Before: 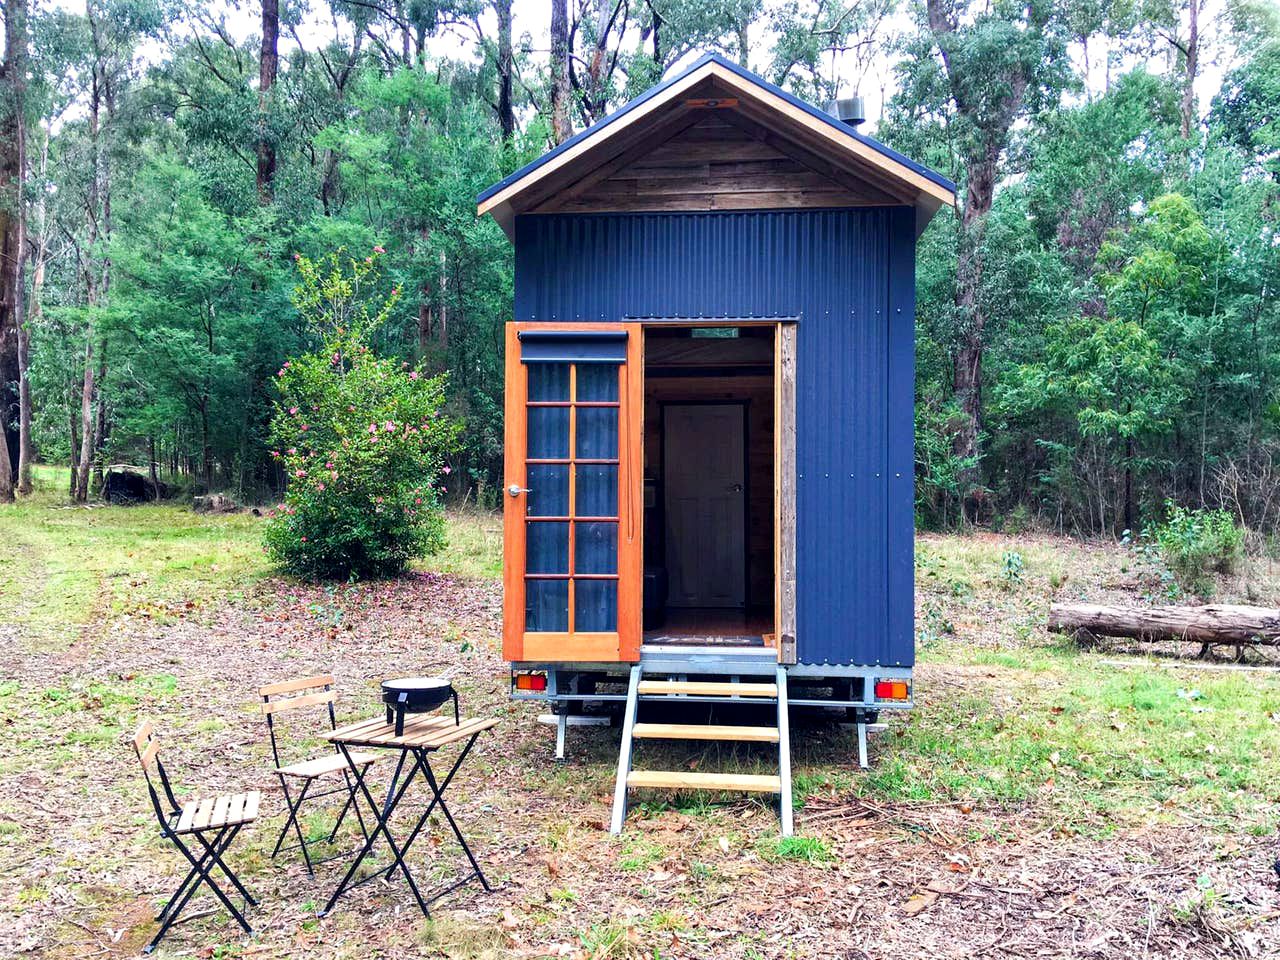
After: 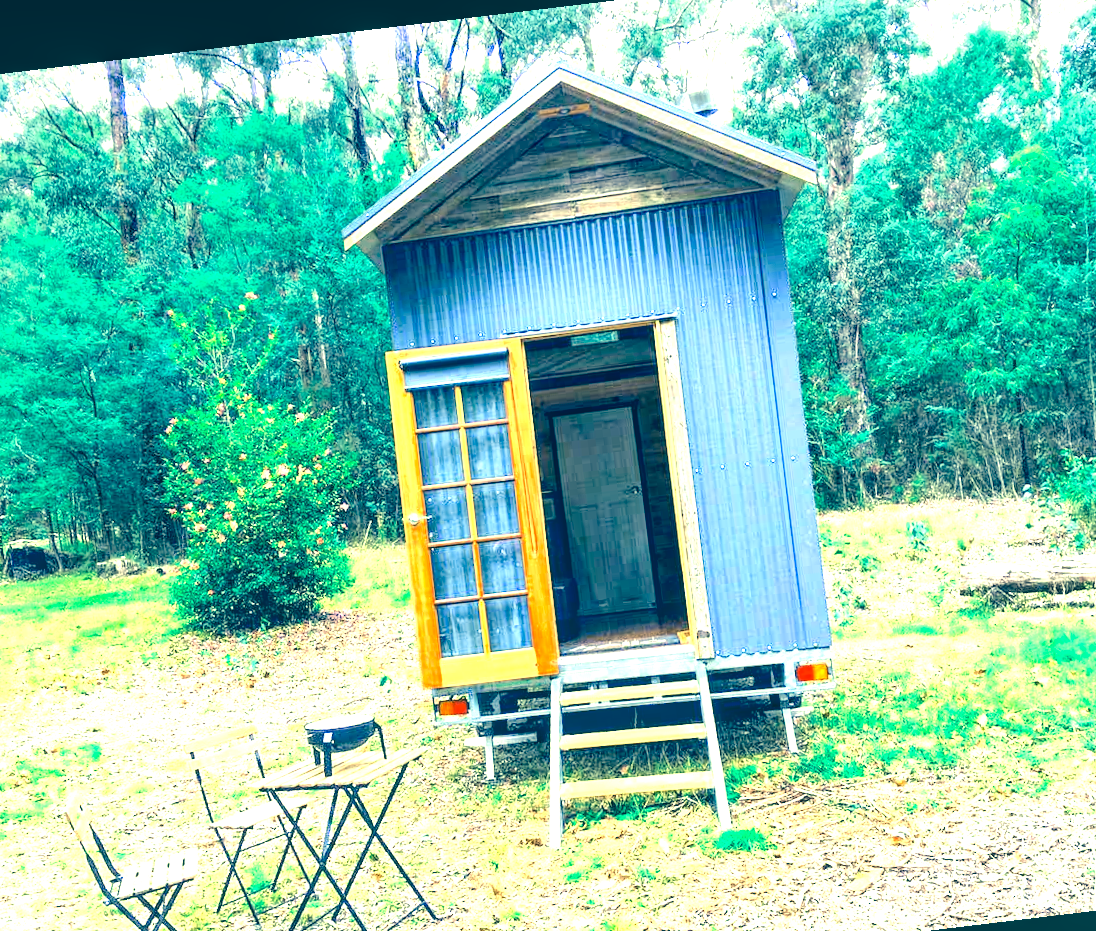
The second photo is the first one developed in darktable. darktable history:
tone curve: curves: ch0 [(0, 0.018) (0.061, 0.041) (0.205, 0.191) (0.289, 0.292) (0.39, 0.424) (0.493, 0.551) (0.666, 0.743) (0.795, 0.841) (1, 0.998)]; ch1 [(0, 0) (0.385, 0.343) (0.439, 0.415) (0.494, 0.498) (0.501, 0.501) (0.51, 0.496) (0.548, 0.554) (0.586, 0.61) (0.684, 0.658) (0.783, 0.804) (1, 1)]; ch2 [(0, 0) (0.304, 0.31) (0.403, 0.399) (0.441, 0.428) (0.47, 0.469) (0.498, 0.496) (0.524, 0.538) (0.566, 0.588) (0.648, 0.665) (0.697, 0.699) (1, 1)], color space Lab, independent channels, preserve colors none
local contrast: on, module defaults
exposure: black level correction 0, exposure 1.975 EV, compensate exposure bias true, compensate highlight preservation false
rotate and perspective: rotation -6.83°, automatic cropping off
white balance: red 0.98, blue 1.034
color correction: highlights a* -15.58, highlights b* 40, shadows a* -40, shadows b* -26.18
color zones: curves: ch0 [(0, 0.5) (0.125, 0.4) (0.25, 0.5) (0.375, 0.4) (0.5, 0.4) (0.625, 0.6) (0.75, 0.6) (0.875, 0.5)]; ch1 [(0, 0.35) (0.125, 0.45) (0.25, 0.35) (0.375, 0.35) (0.5, 0.35) (0.625, 0.35) (0.75, 0.45) (0.875, 0.35)]; ch2 [(0, 0.6) (0.125, 0.5) (0.25, 0.5) (0.375, 0.6) (0.5, 0.6) (0.625, 0.5) (0.75, 0.5) (0.875, 0.5)]
crop: left 11.225%, top 5.381%, right 9.565%, bottom 10.314%
